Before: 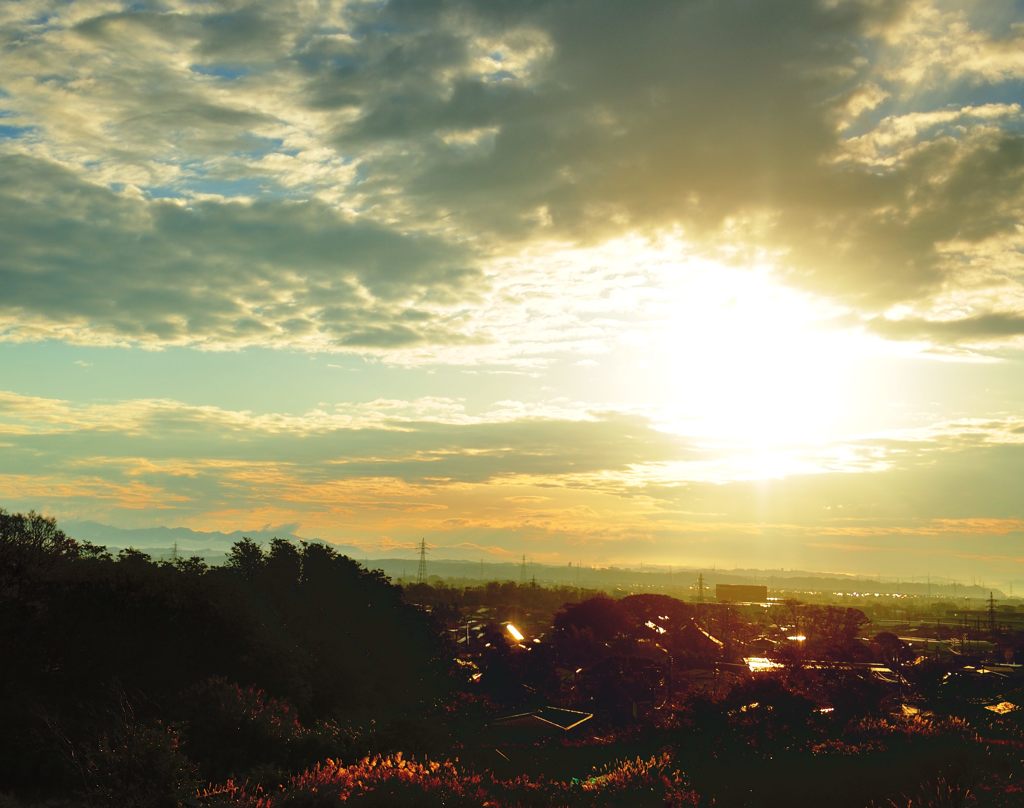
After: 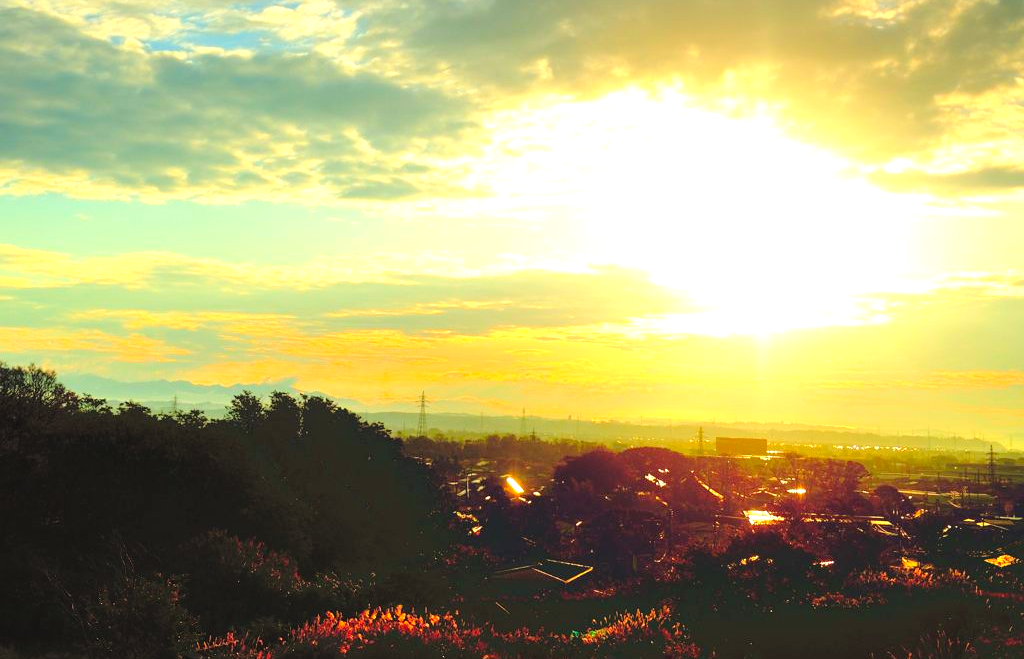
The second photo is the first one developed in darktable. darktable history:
crop and rotate: top 18.416%
tone equalizer: -8 EV -0.415 EV, -7 EV -0.413 EV, -6 EV -0.33 EV, -5 EV -0.256 EV, -3 EV 0.242 EV, -2 EV 0.344 EV, -1 EV 0.37 EV, +0 EV 0.427 EV
exposure: exposure 0.212 EV, compensate highlight preservation false
contrast brightness saturation: contrast 0.065, brightness 0.178, saturation 0.412
